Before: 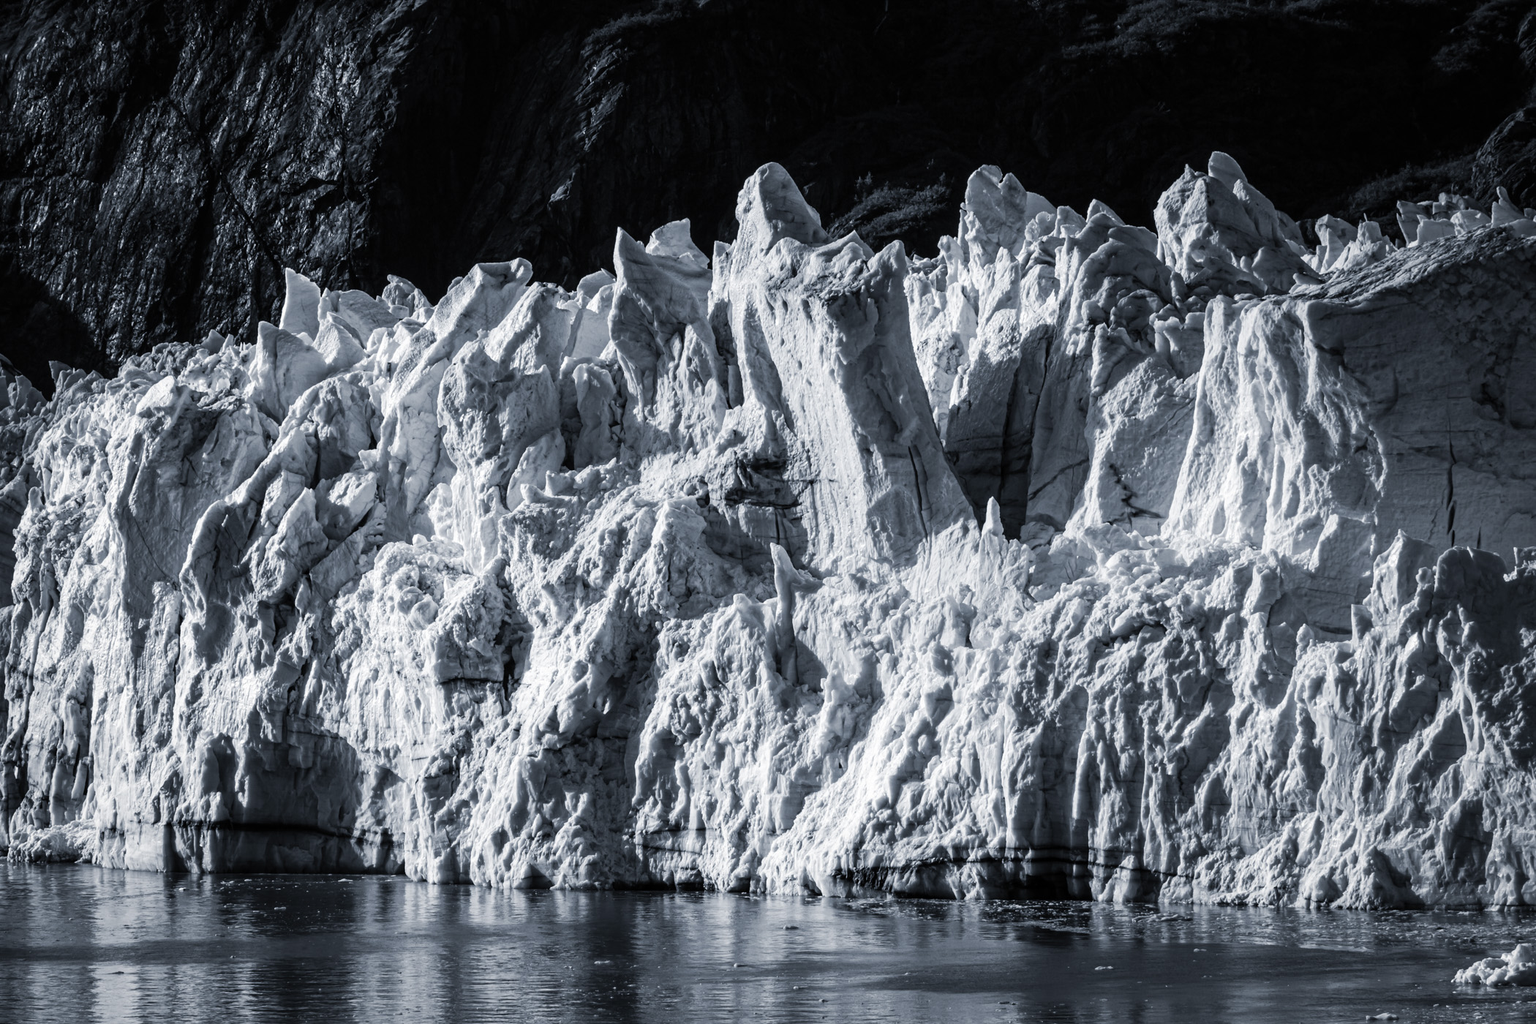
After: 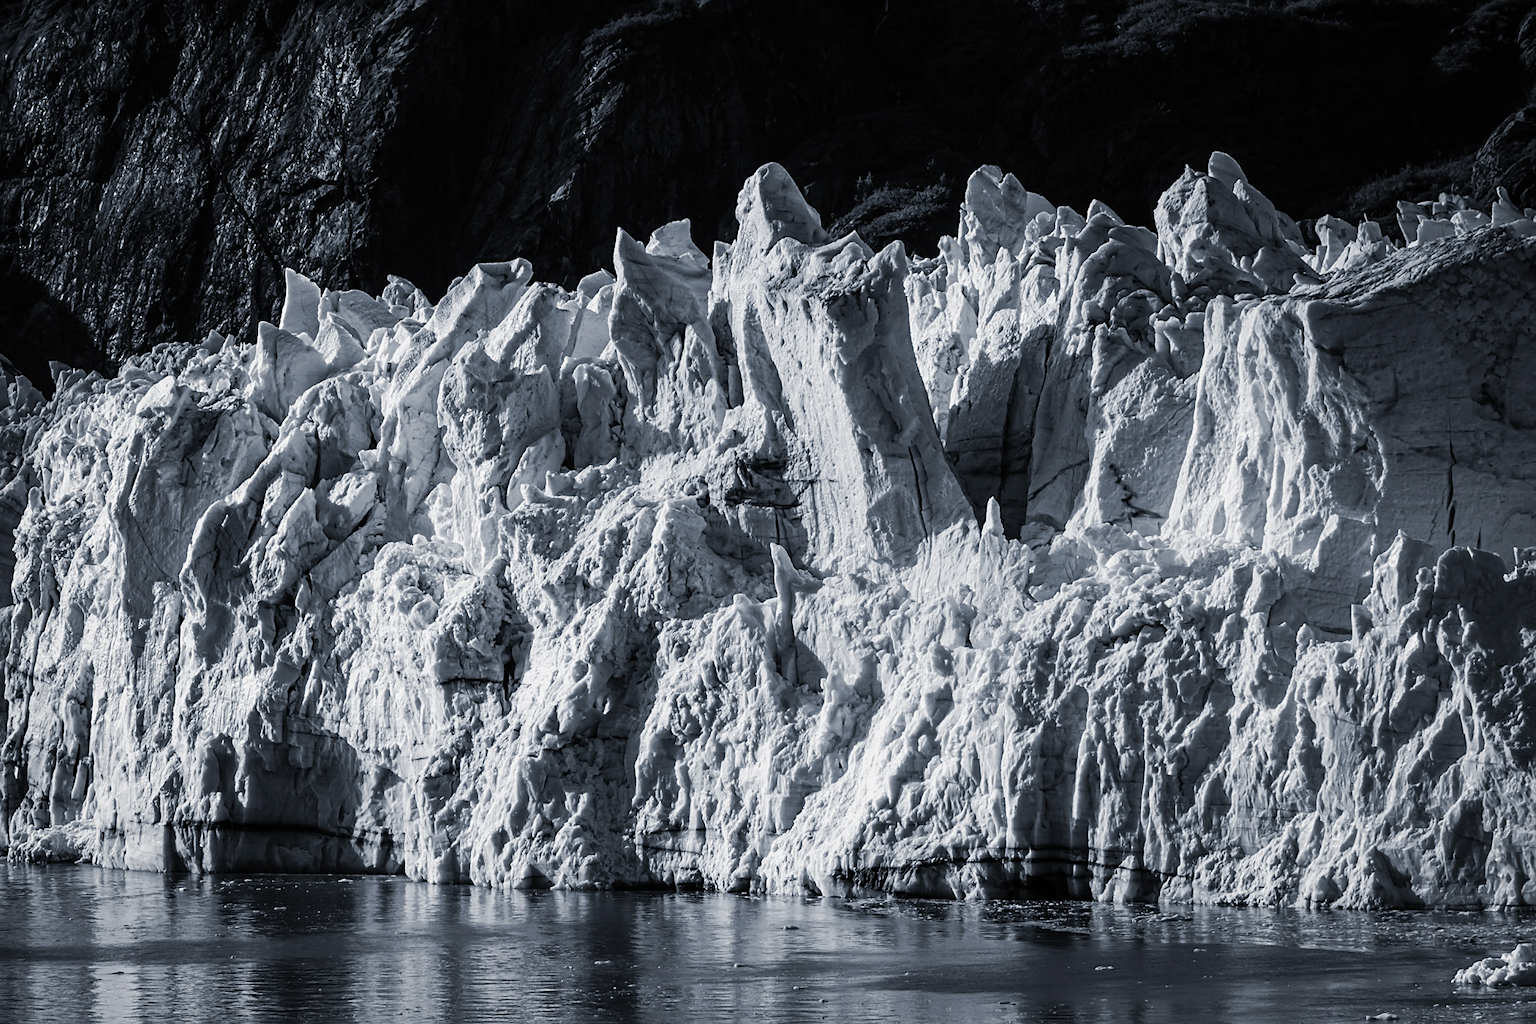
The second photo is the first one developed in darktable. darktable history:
exposure: exposure -0.153 EV, compensate highlight preservation false
sharpen: radius 1.864, amount 0.398, threshold 1.271
